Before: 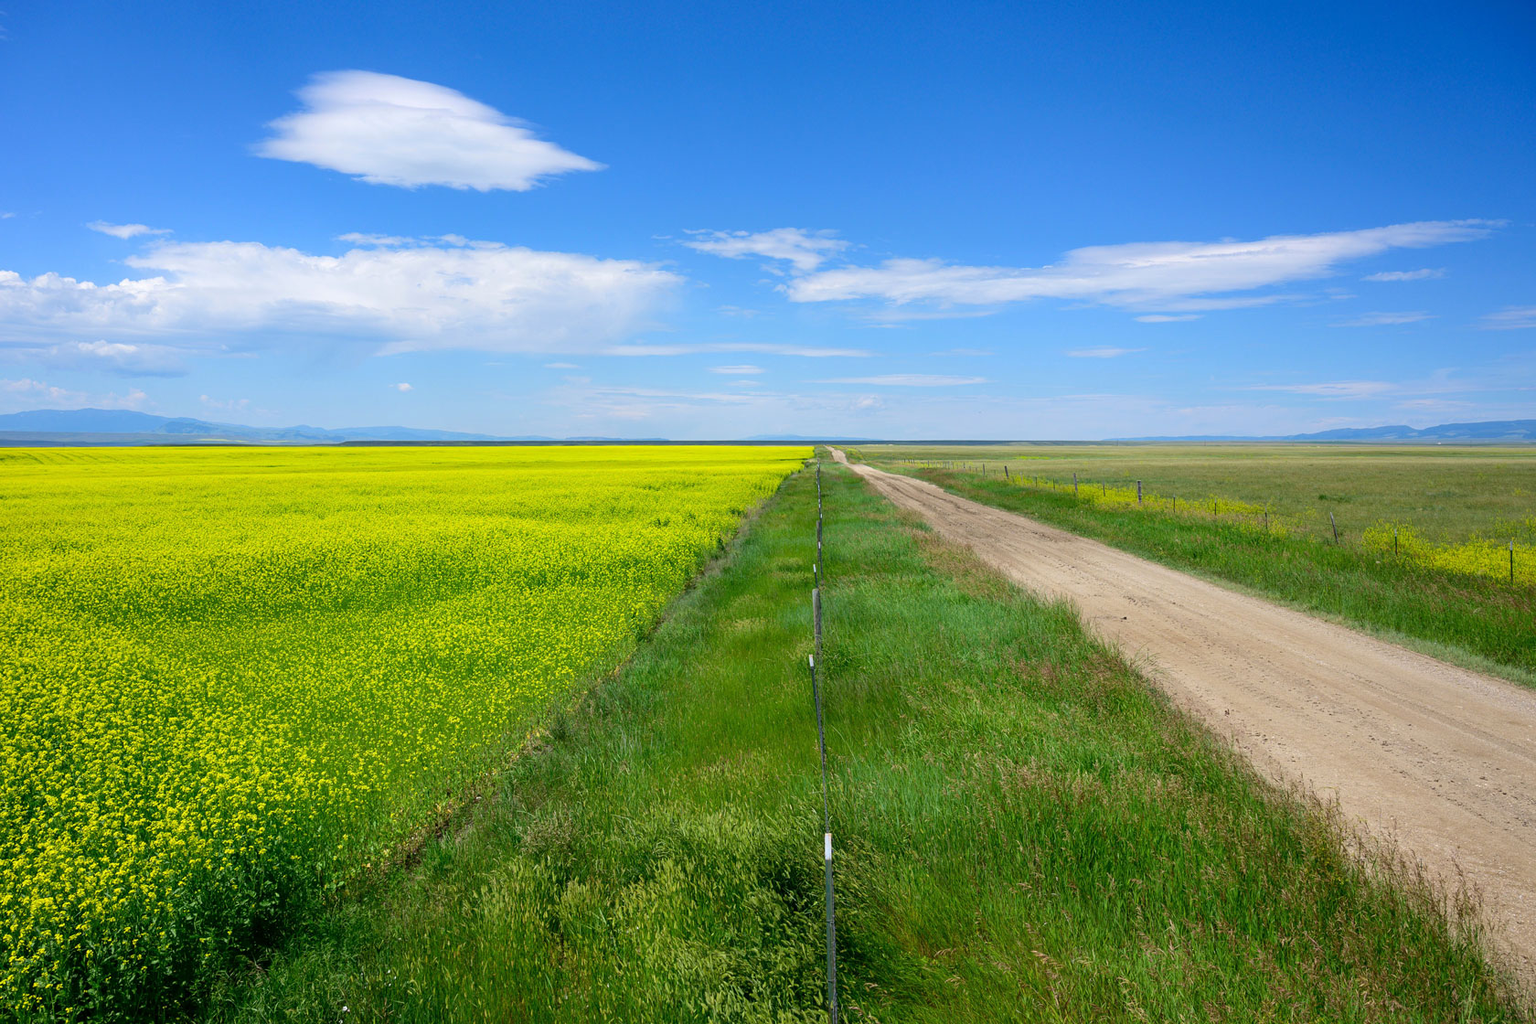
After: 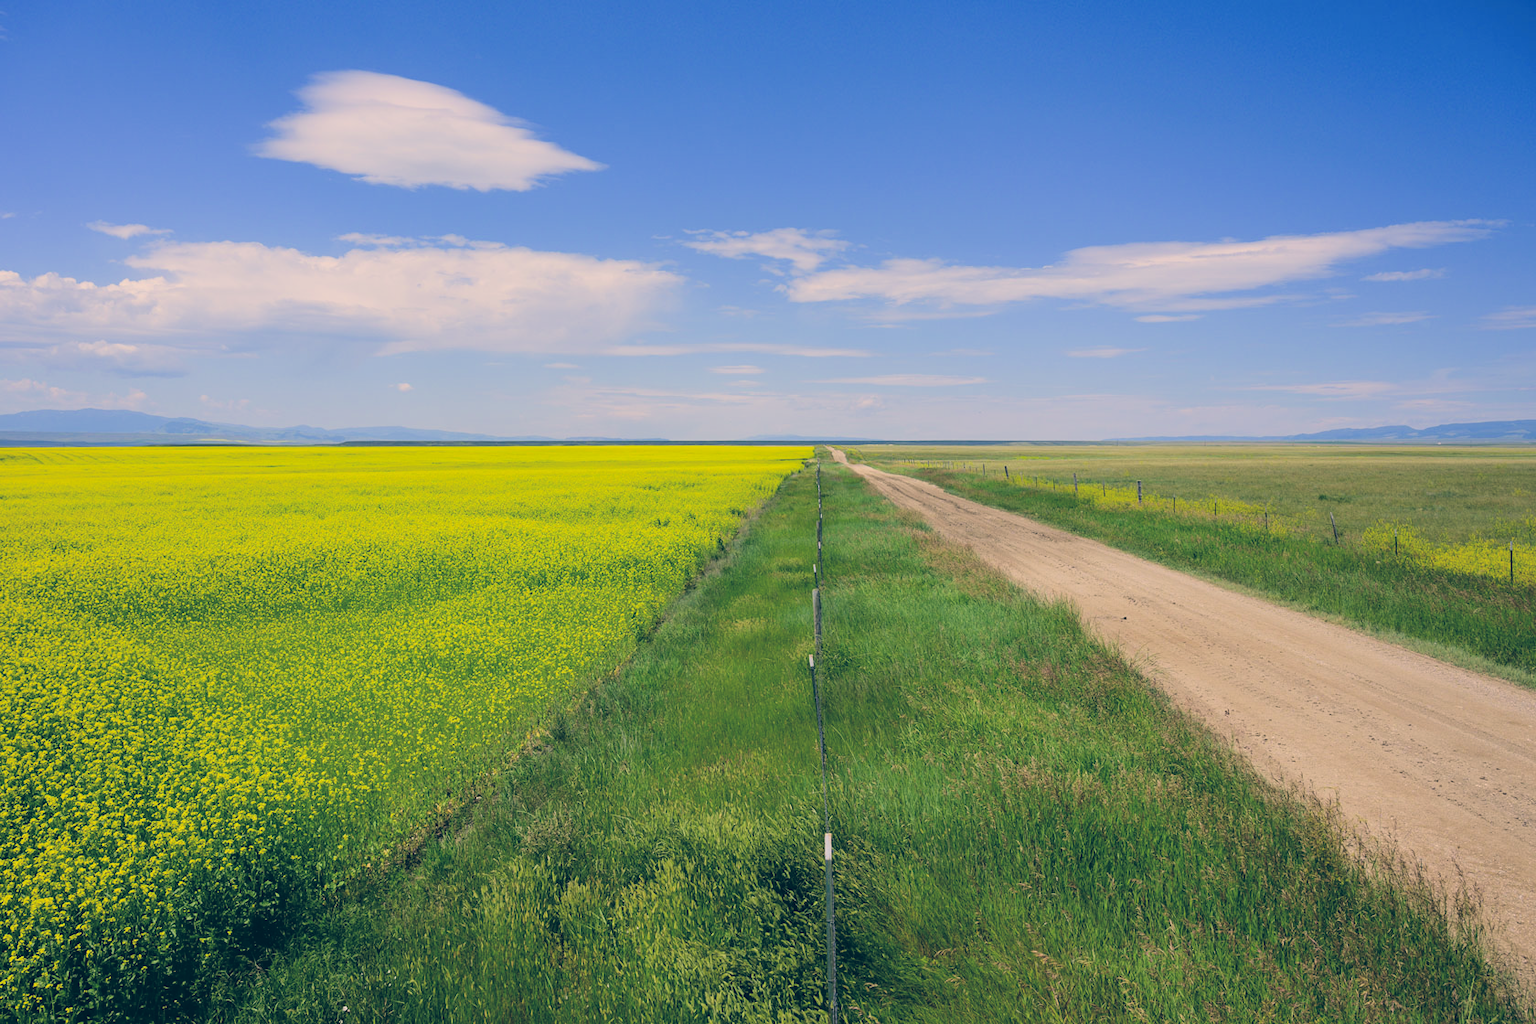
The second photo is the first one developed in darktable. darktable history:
color correction: highlights a* 10.36, highlights b* 14.24, shadows a* -9.88, shadows b* -15.13
exposure: black level correction -0.029, compensate highlight preservation false
filmic rgb: black relative exposure -5.14 EV, white relative exposure 4 EV, threshold 3.04 EV, hardness 2.88, contrast 1.185, enable highlight reconstruction true
